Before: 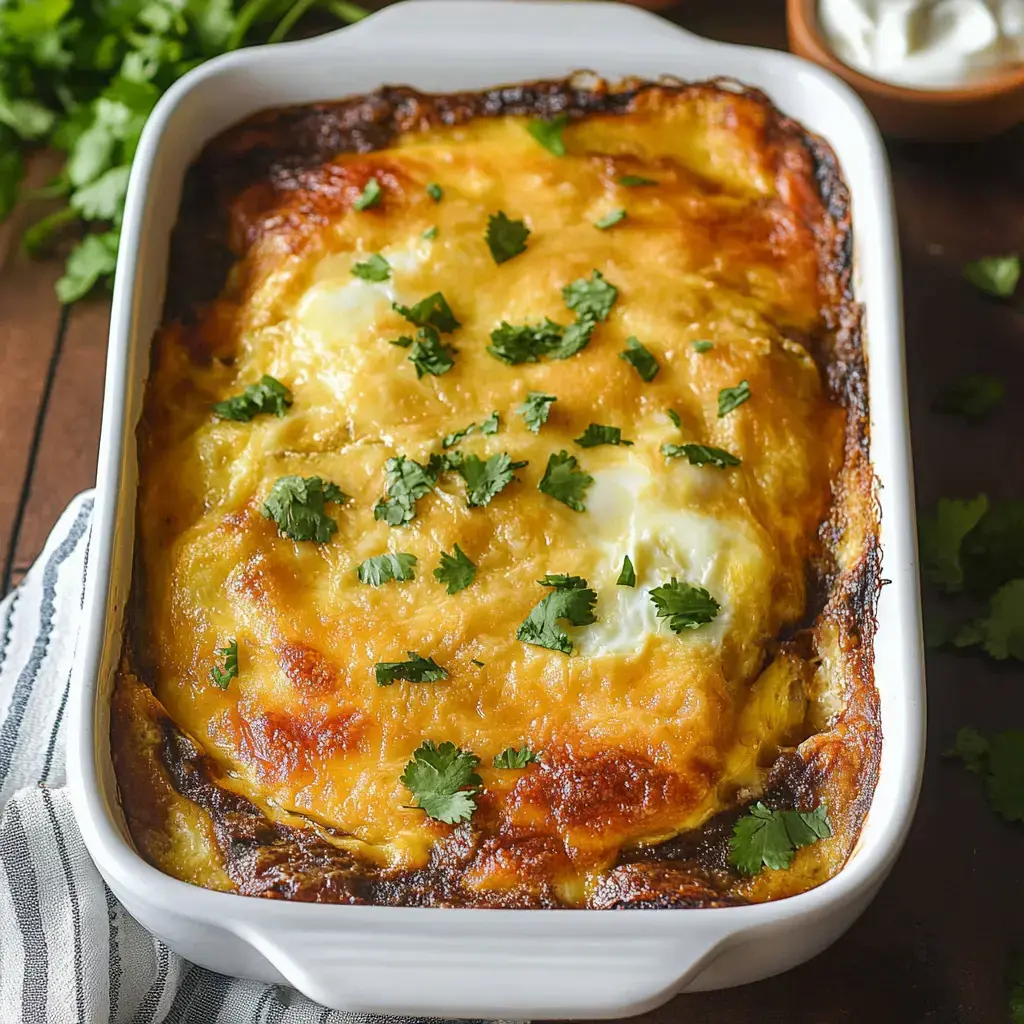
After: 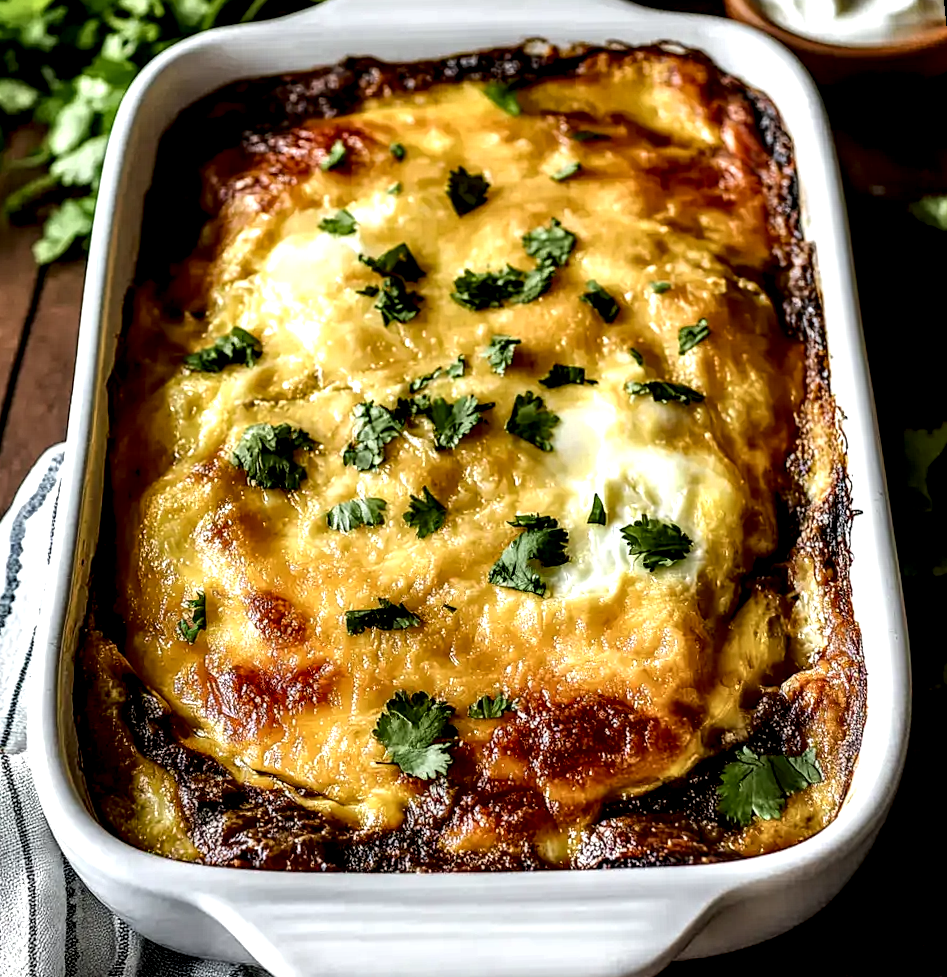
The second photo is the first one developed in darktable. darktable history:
local contrast: shadows 185%, detail 225%
rotate and perspective: rotation -1.68°, lens shift (vertical) -0.146, crop left 0.049, crop right 0.912, crop top 0.032, crop bottom 0.96
